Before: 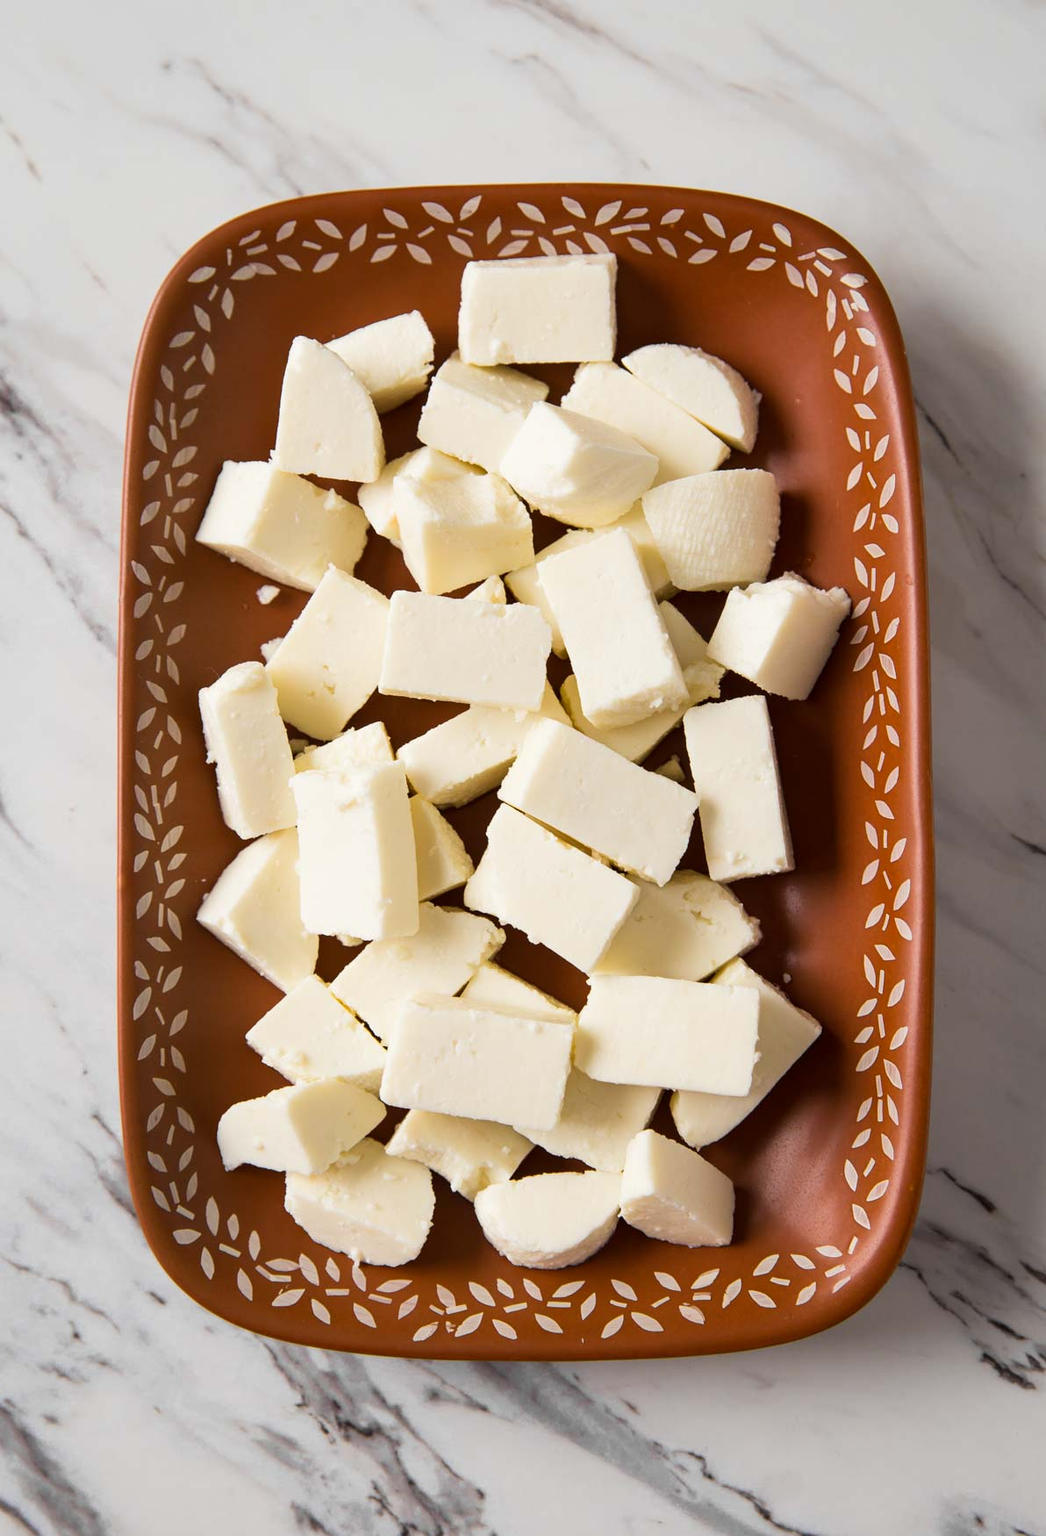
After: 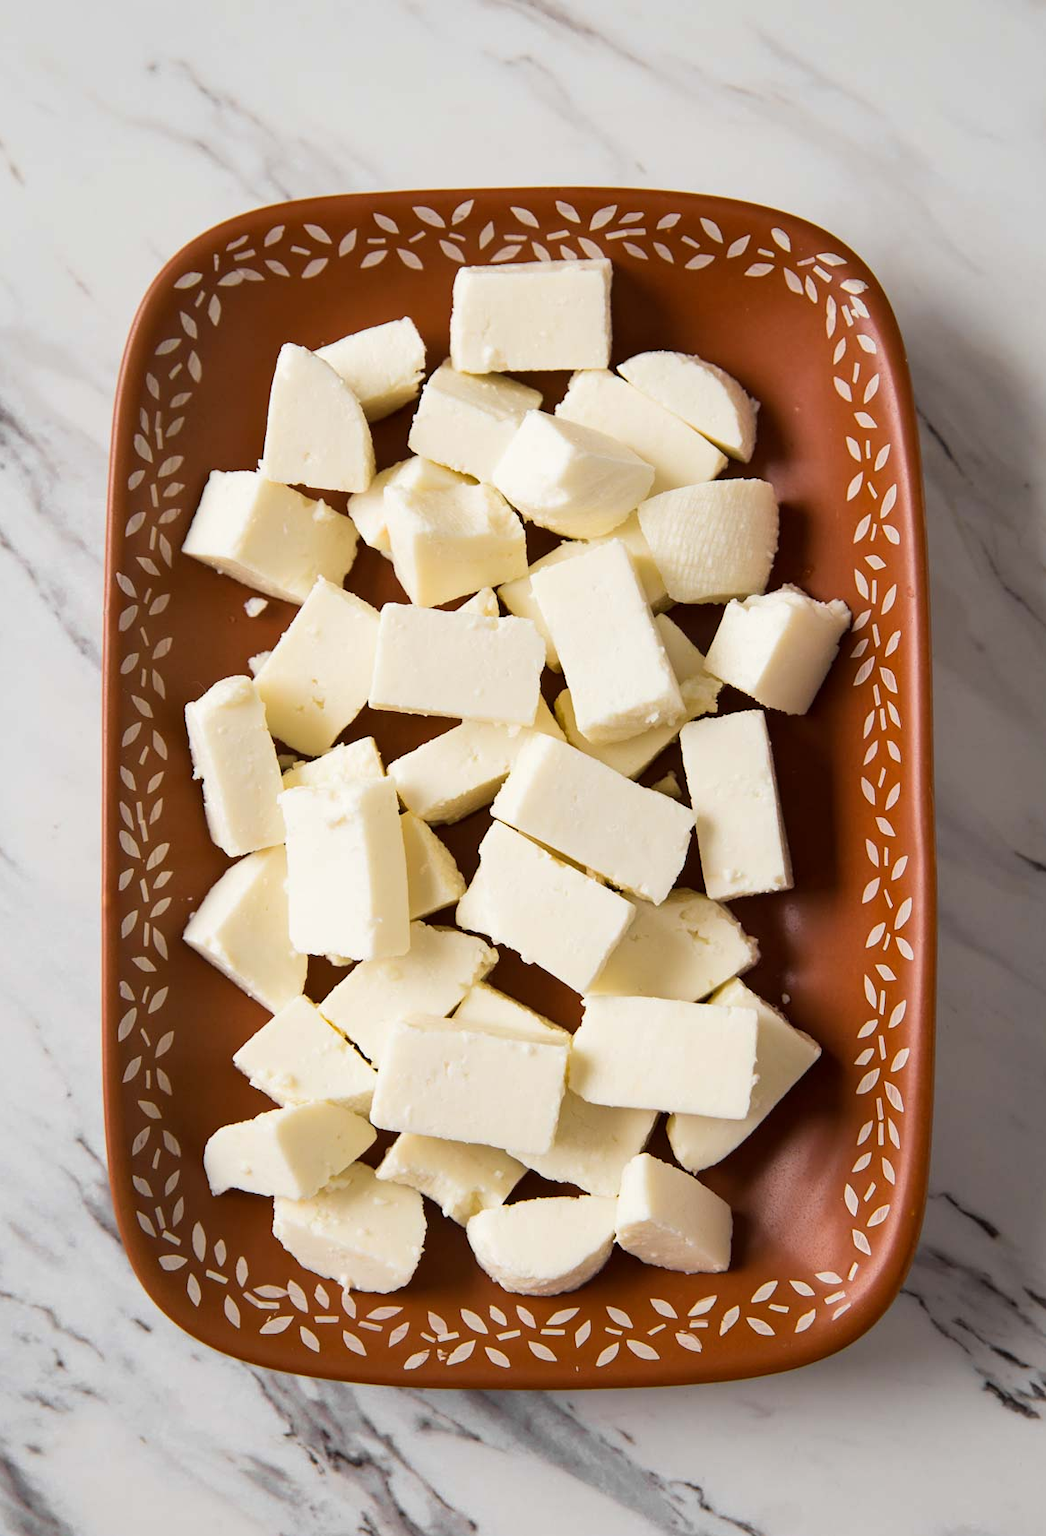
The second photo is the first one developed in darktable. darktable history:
rotate and perspective: crop left 0, crop top 0
crop: left 1.743%, right 0.268%, bottom 2.011%
